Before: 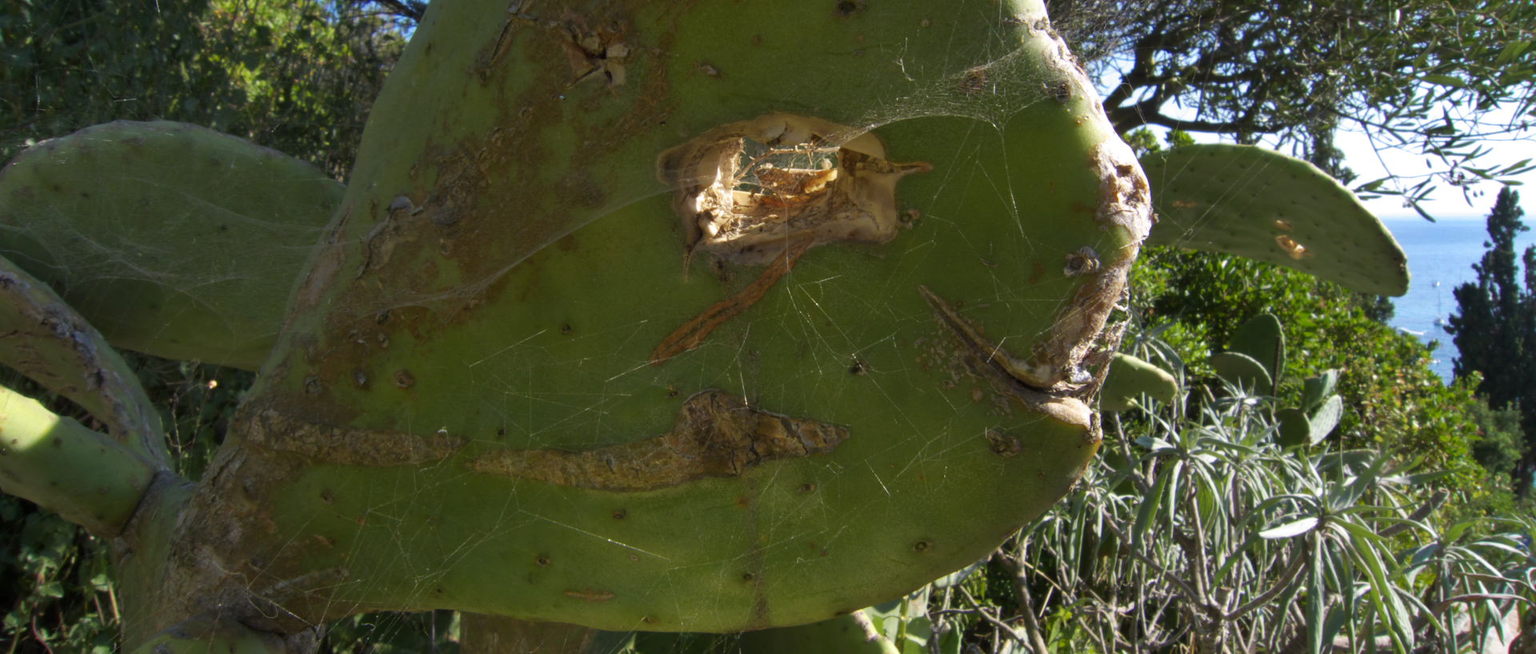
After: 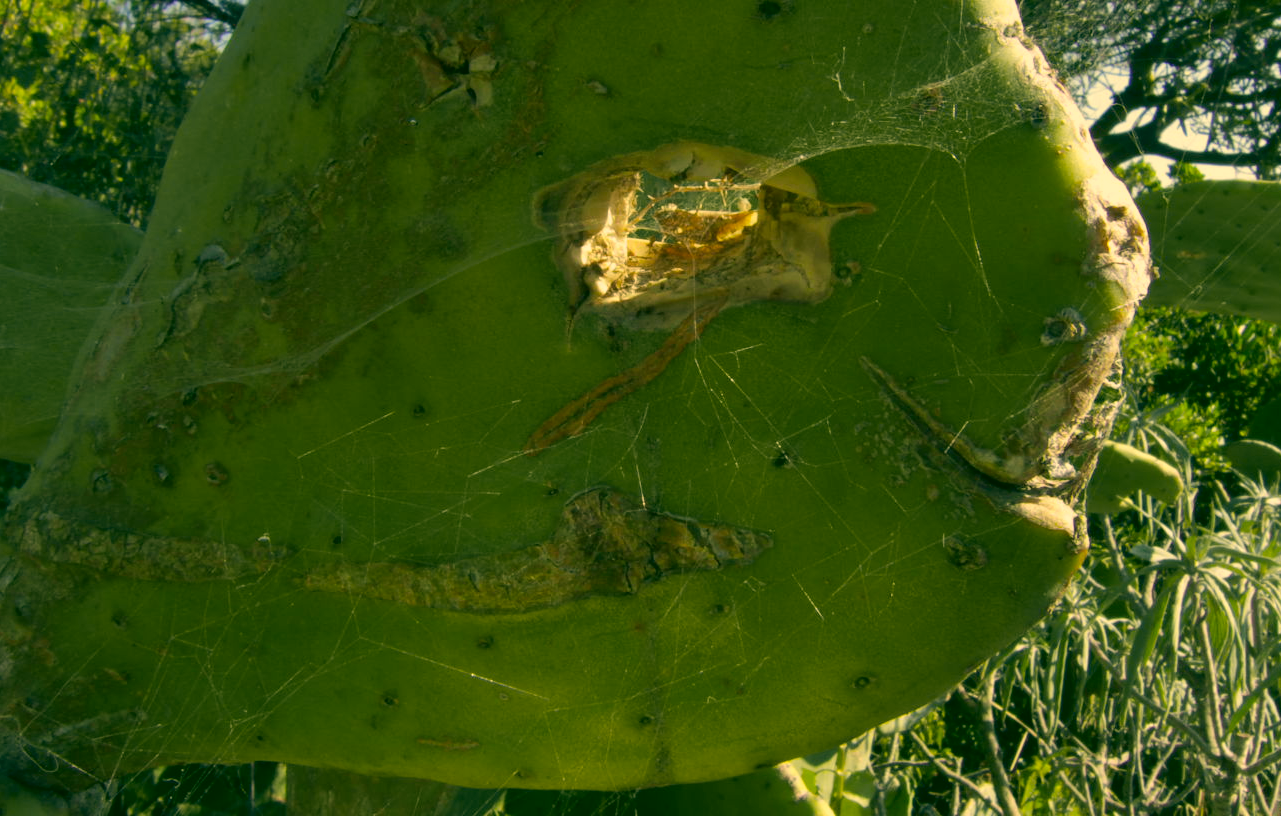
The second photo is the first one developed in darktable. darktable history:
crop and rotate: left 15.094%, right 18.137%
color correction: highlights a* 5.66, highlights b* 33.22, shadows a* -26.09, shadows b* 4.02
tone curve: curves: ch0 [(0, 0.013) (0.036, 0.035) (0.274, 0.288) (0.504, 0.536) (0.844, 0.84) (1, 0.97)]; ch1 [(0, 0) (0.389, 0.403) (0.462, 0.48) (0.499, 0.5) (0.522, 0.534) (0.567, 0.588) (0.626, 0.645) (0.749, 0.781) (1, 1)]; ch2 [(0, 0) (0.457, 0.486) (0.5, 0.501) (0.533, 0.539) (0.599, 0.6) (0.704, 0.732) (1, 1)], color space Lab, independent channels, preserve colors none
